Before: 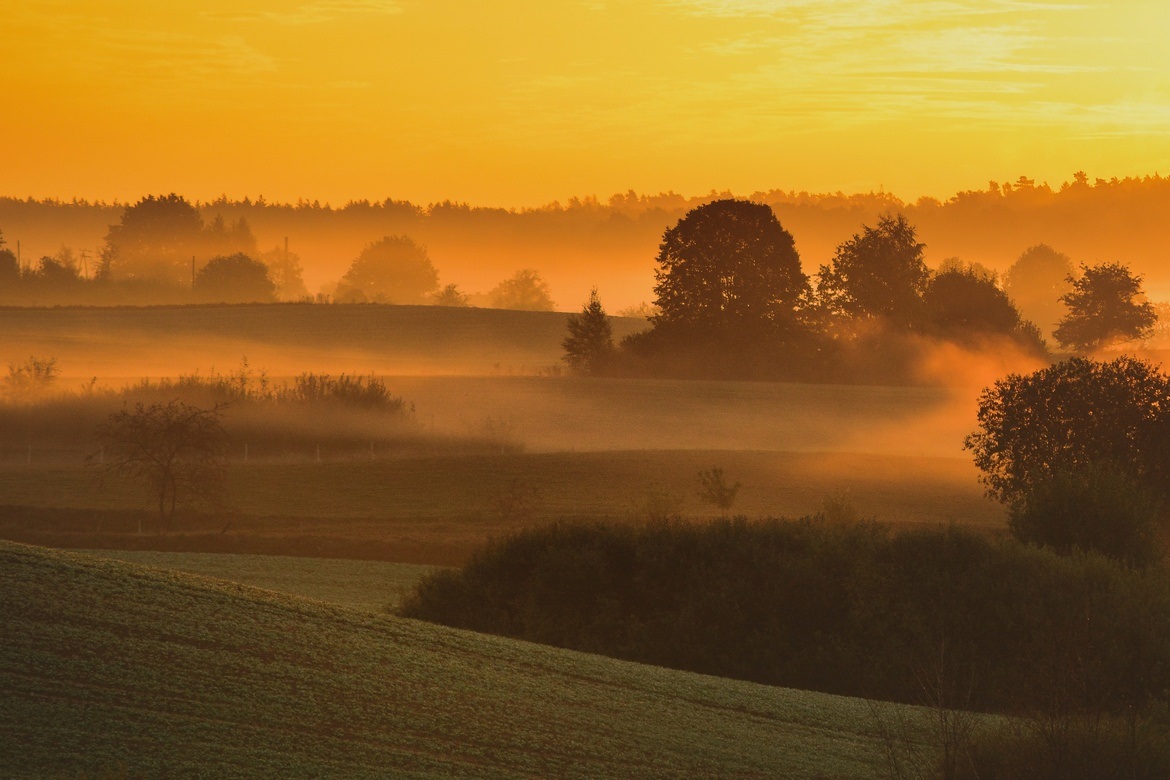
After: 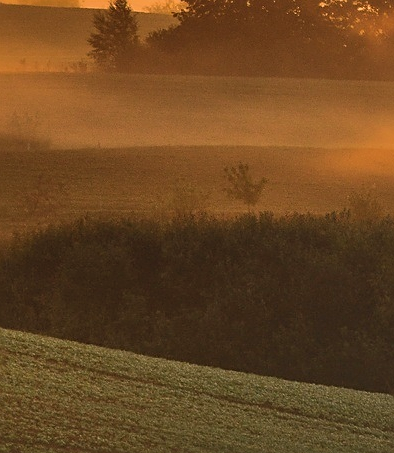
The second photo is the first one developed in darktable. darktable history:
sharpen: on, module defaults
shadows and highlights: soften with gaussian
crop: left 40.595%, top 39.101%, right 25.599%, bottom 2.703%
